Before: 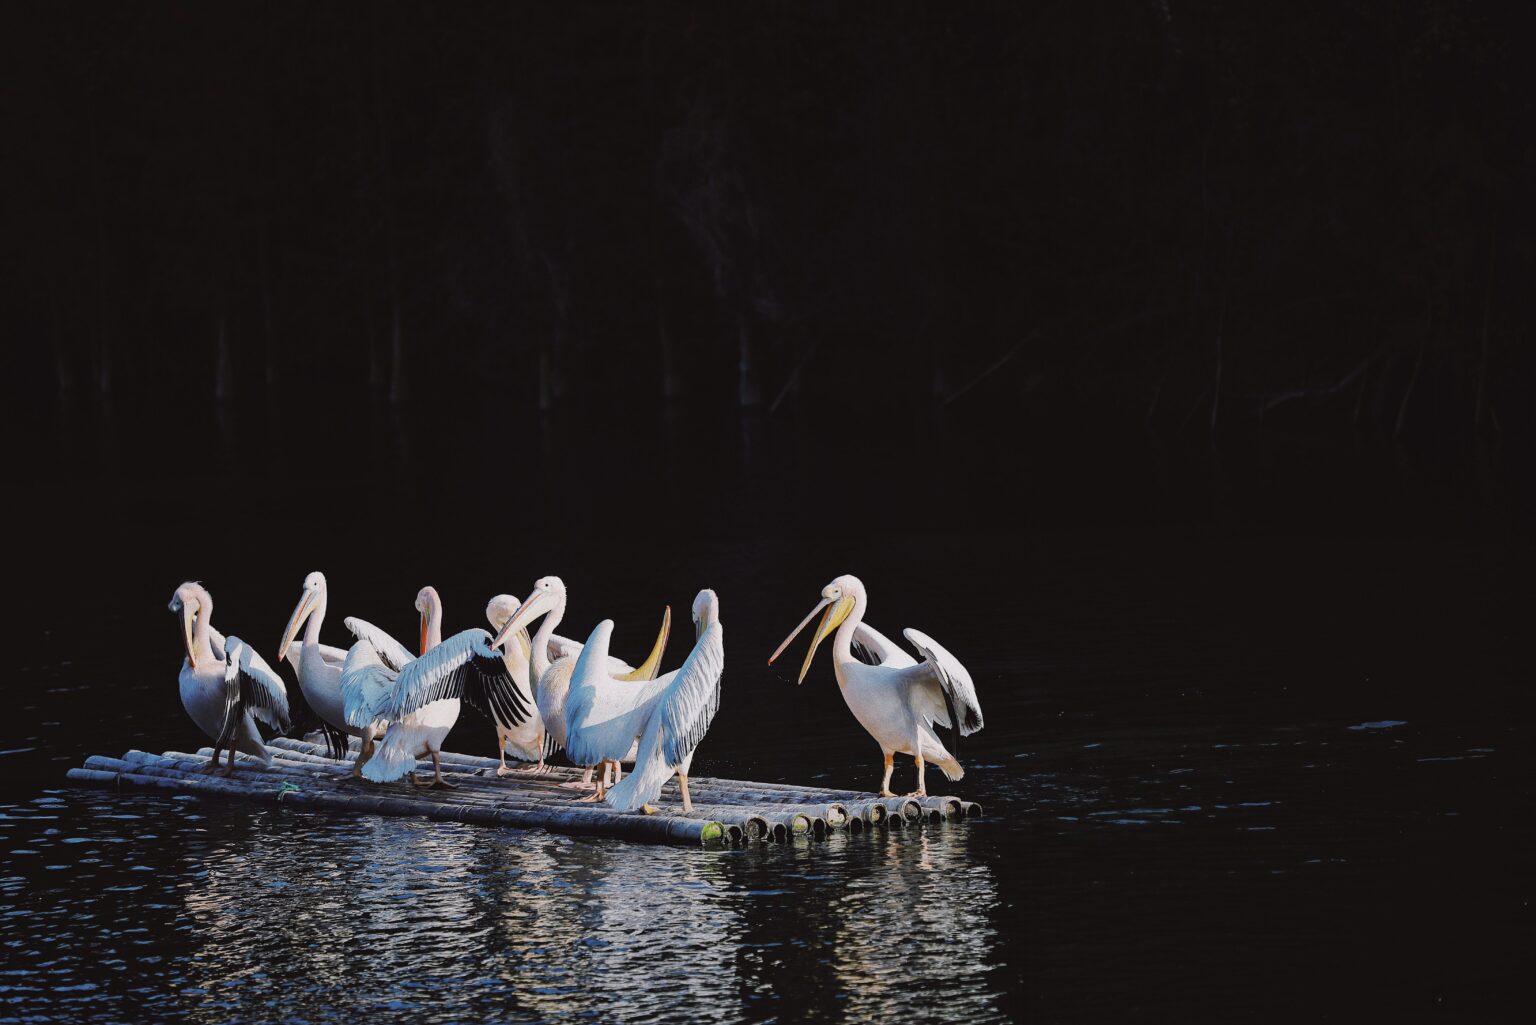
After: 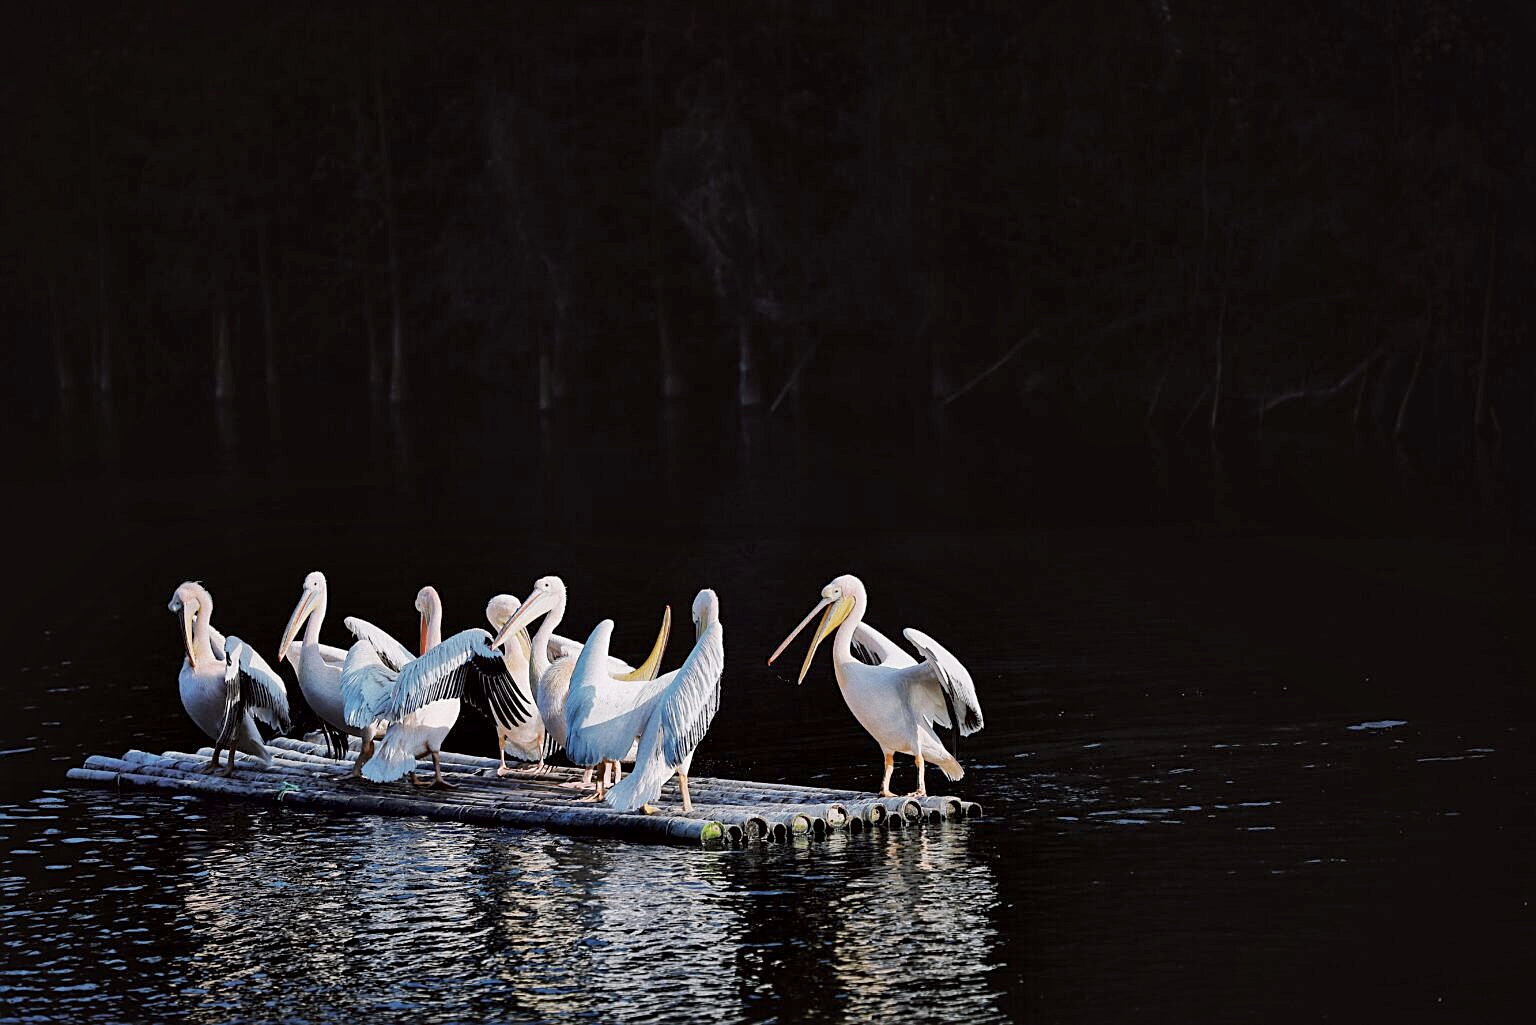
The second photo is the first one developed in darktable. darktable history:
local contrast: mode bilateral grid, contrast 70, coarseness 74, detail 181%, midtone range 0.2
sharpen: on, module defaults
exposure: black level correction 0.001, compensate highlight preservation false
